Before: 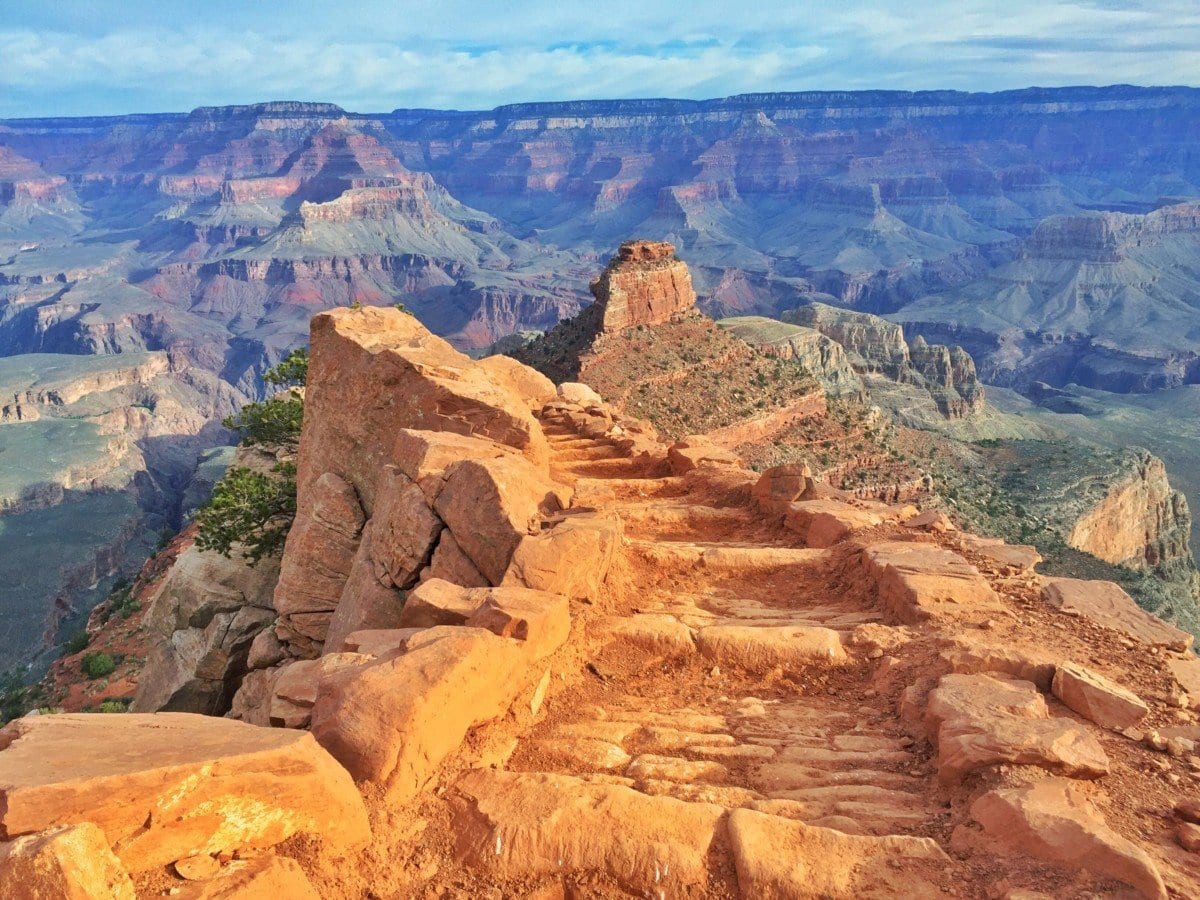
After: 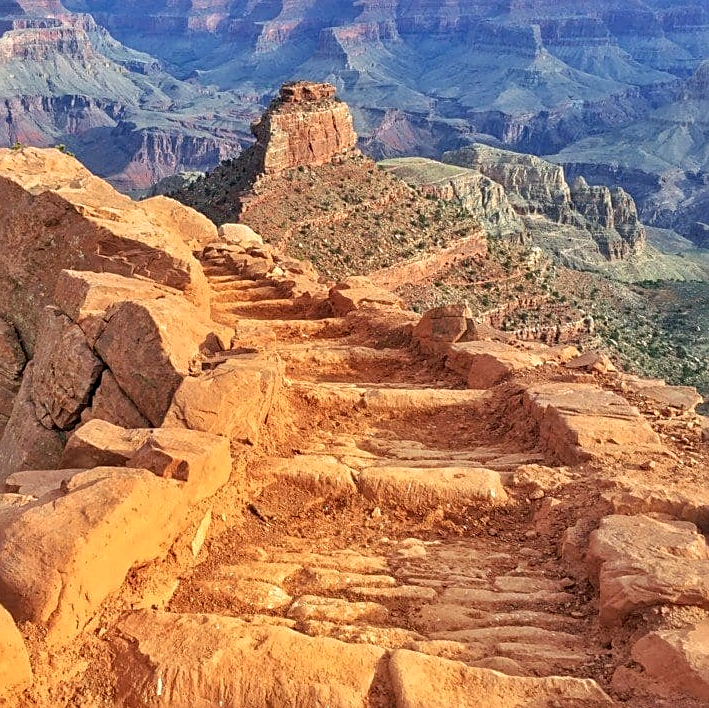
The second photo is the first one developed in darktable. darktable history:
crop and rotate: left 28.256%, top 17.734%, right 12.656%, bottom 3.573%
local contrast: on, module defaults
sharpen: amount 0.6
